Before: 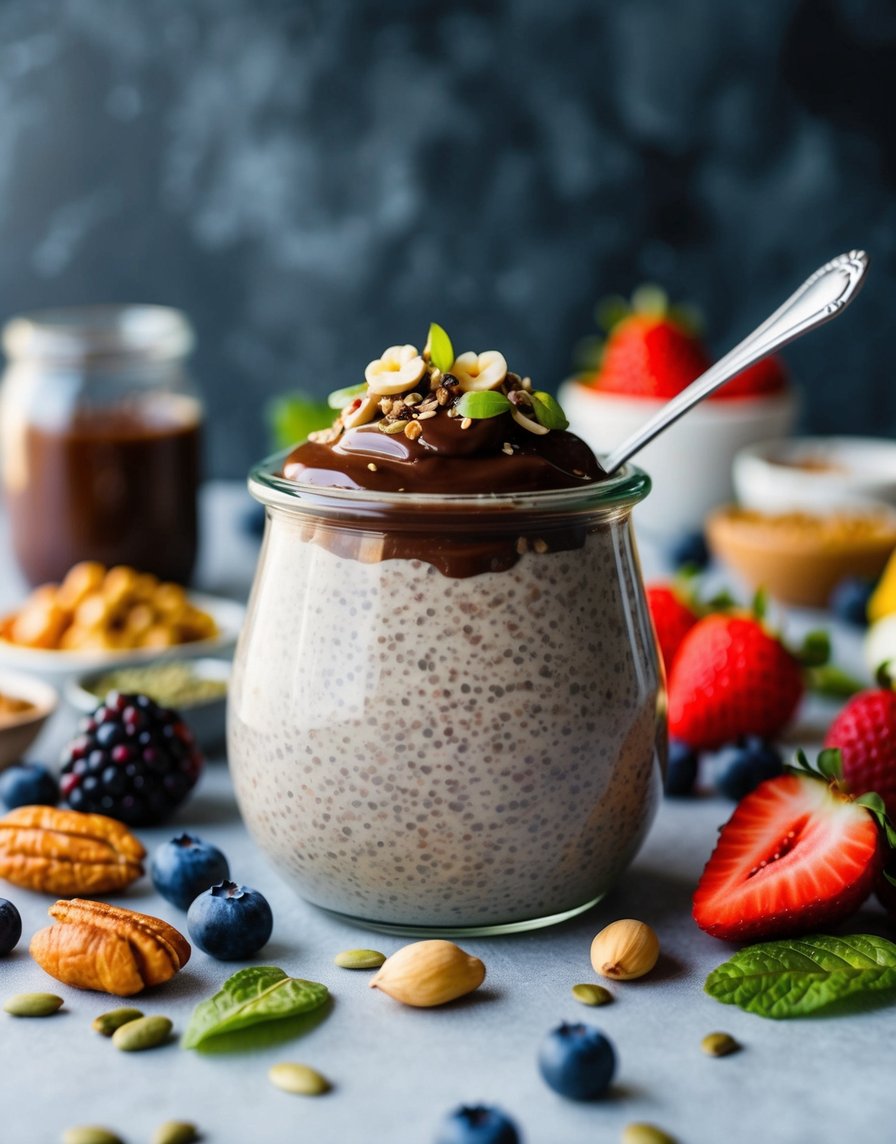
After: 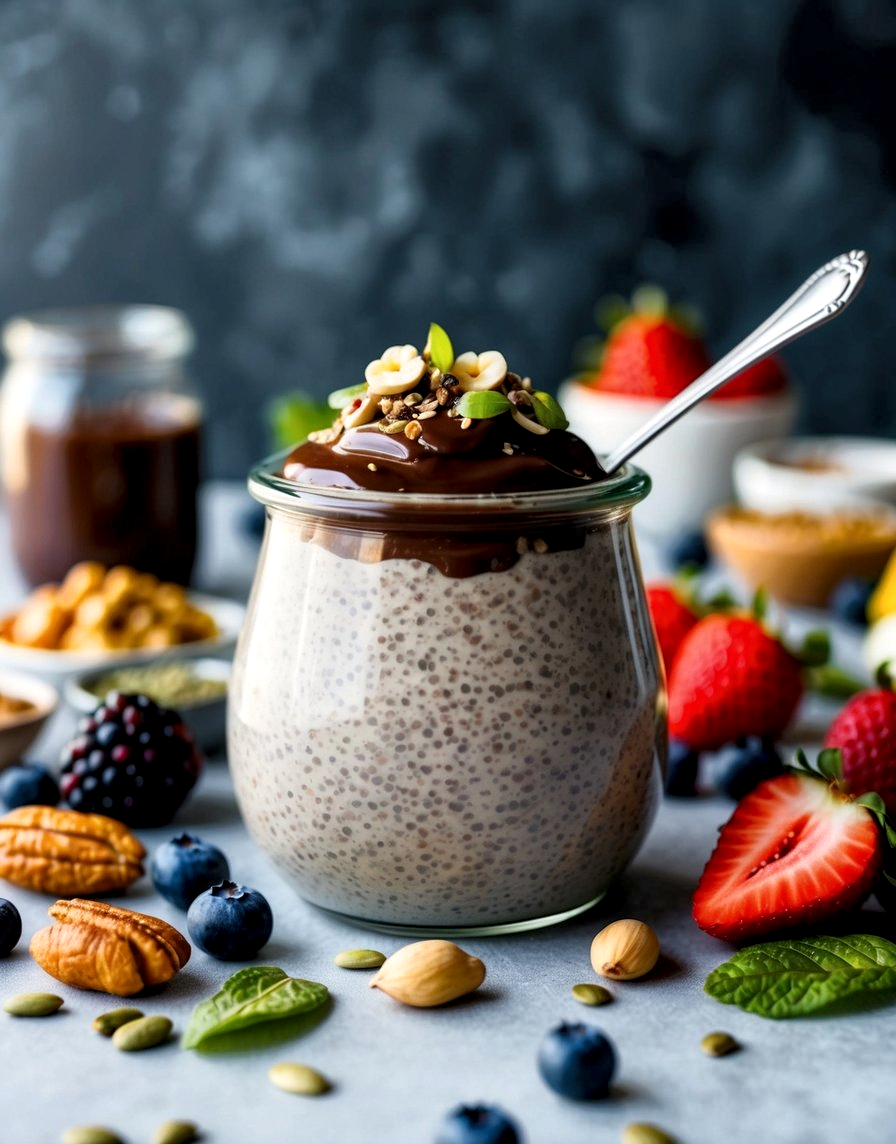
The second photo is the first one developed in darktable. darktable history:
base curve: curves: ch0 [(0, 0) (0.291, 0.288) (0.63, 0.707) (1, 1)]
exposure: exposure -0.019 EV
highlight reconstruction: method clip highlights, clipping threshold 0
local contrast: highlights 103%, shadows 113%, detail 158%, midtone range 0.143
